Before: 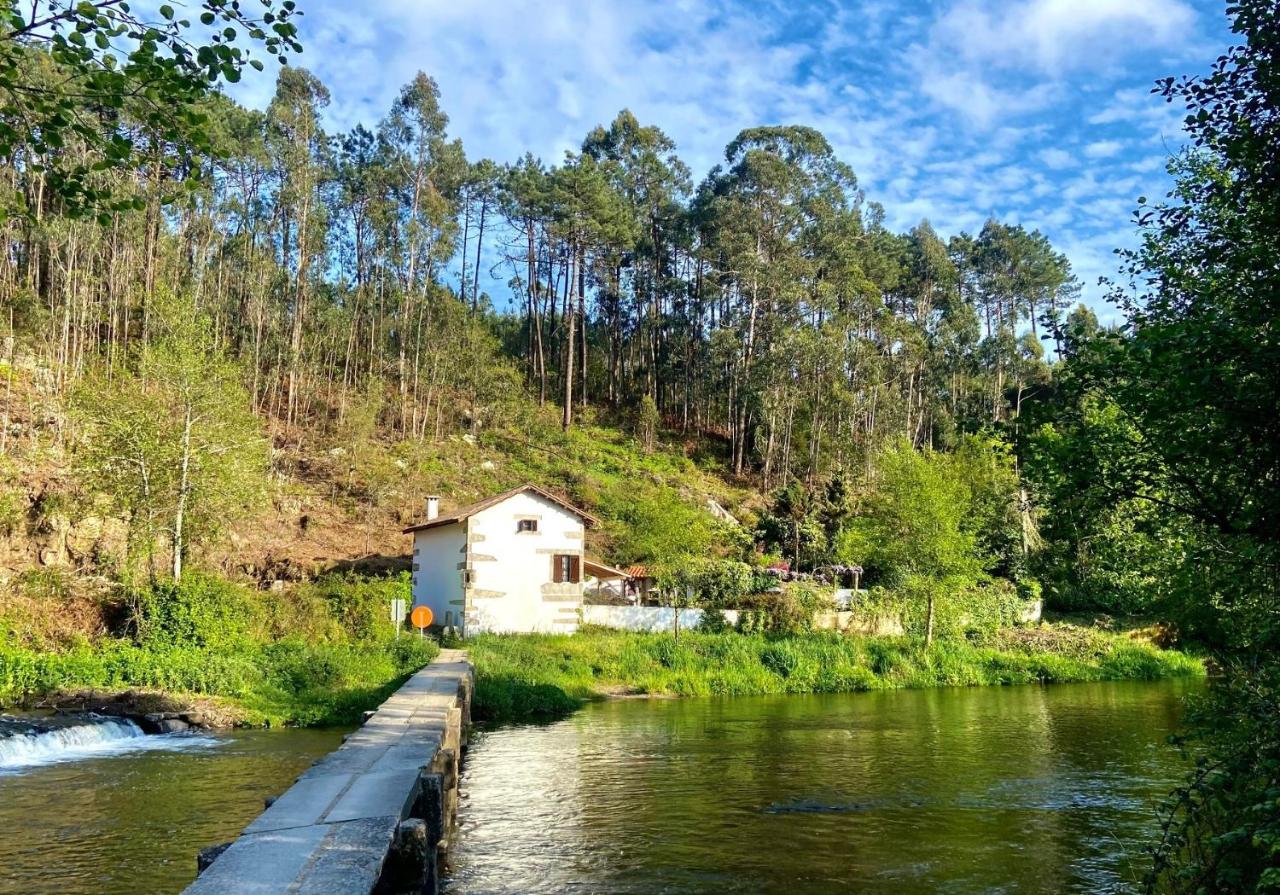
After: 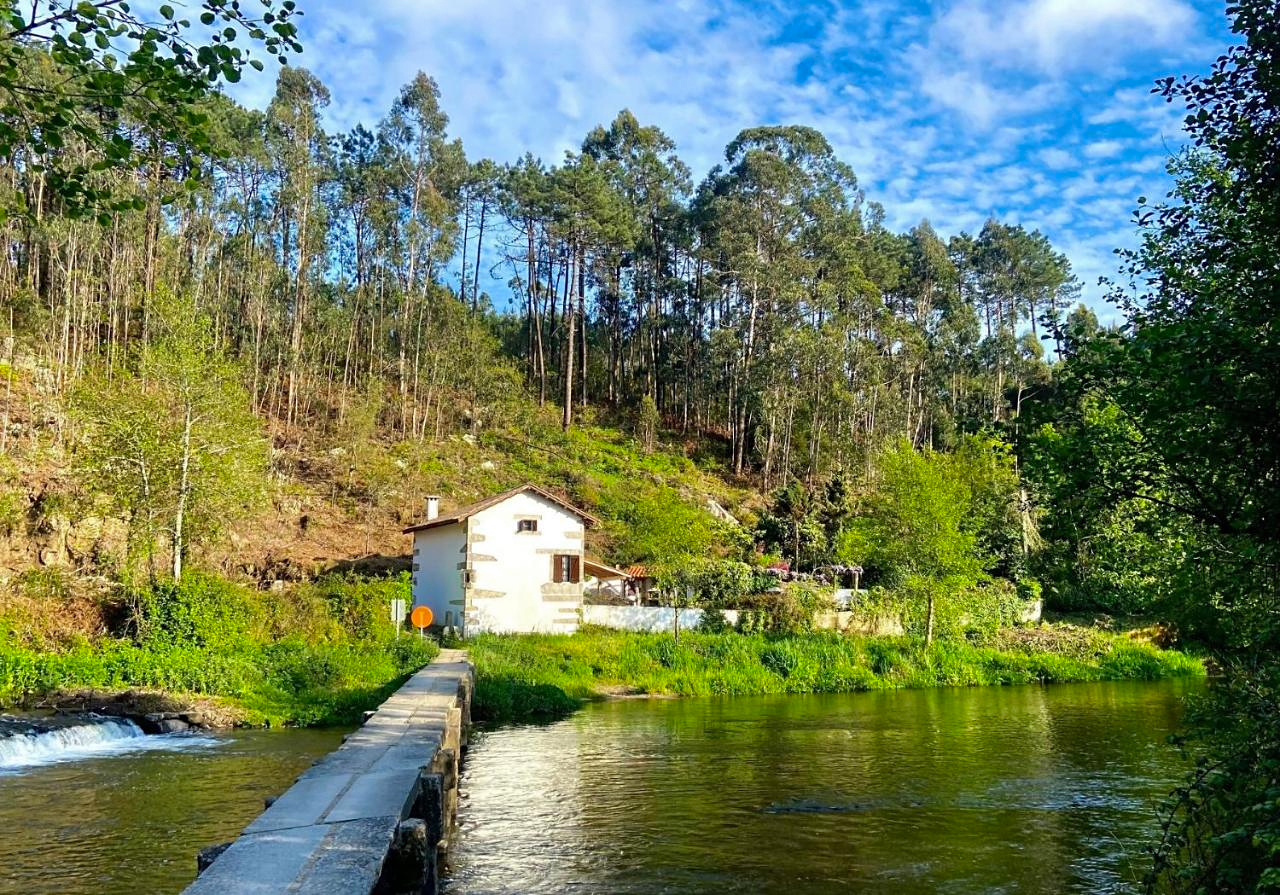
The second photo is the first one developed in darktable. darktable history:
vibrance: vibrance 78%
sharpen: amount 0.2
